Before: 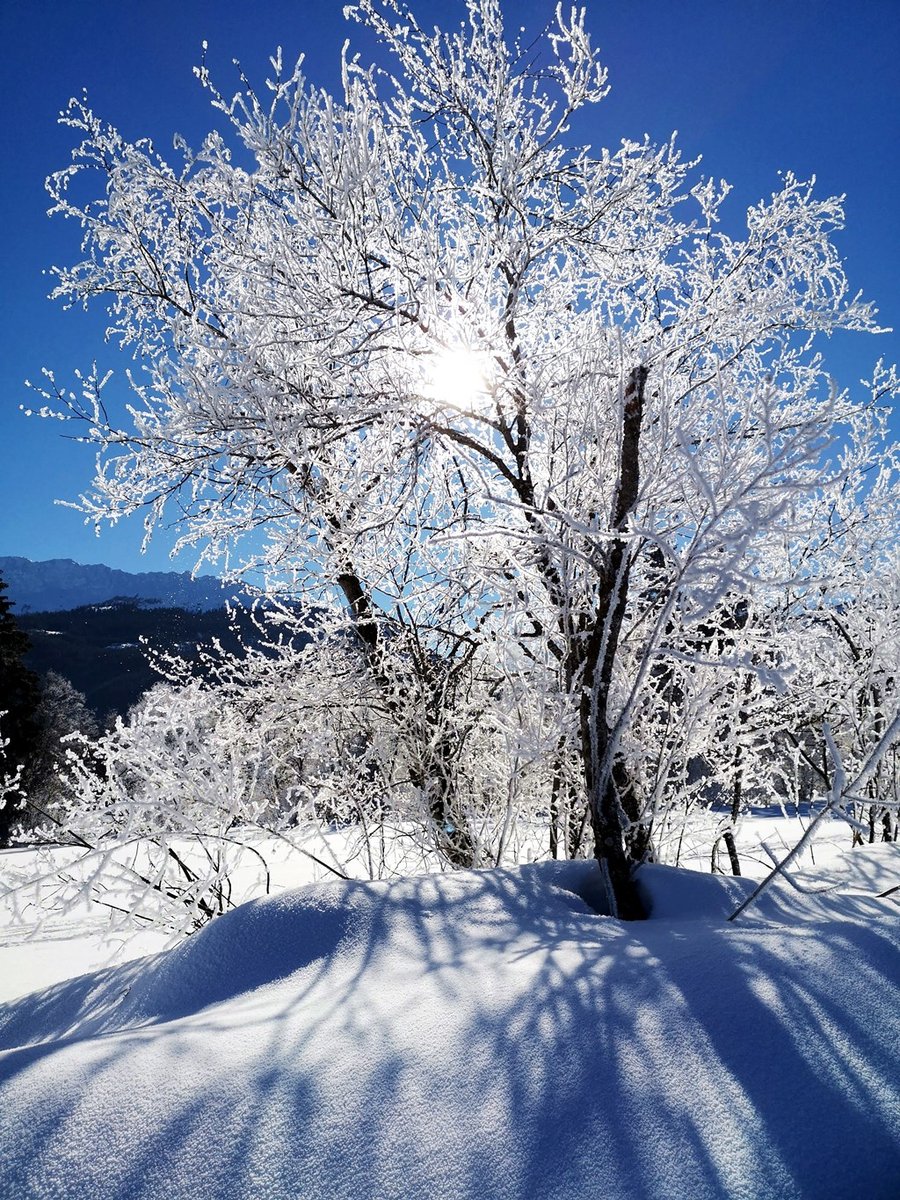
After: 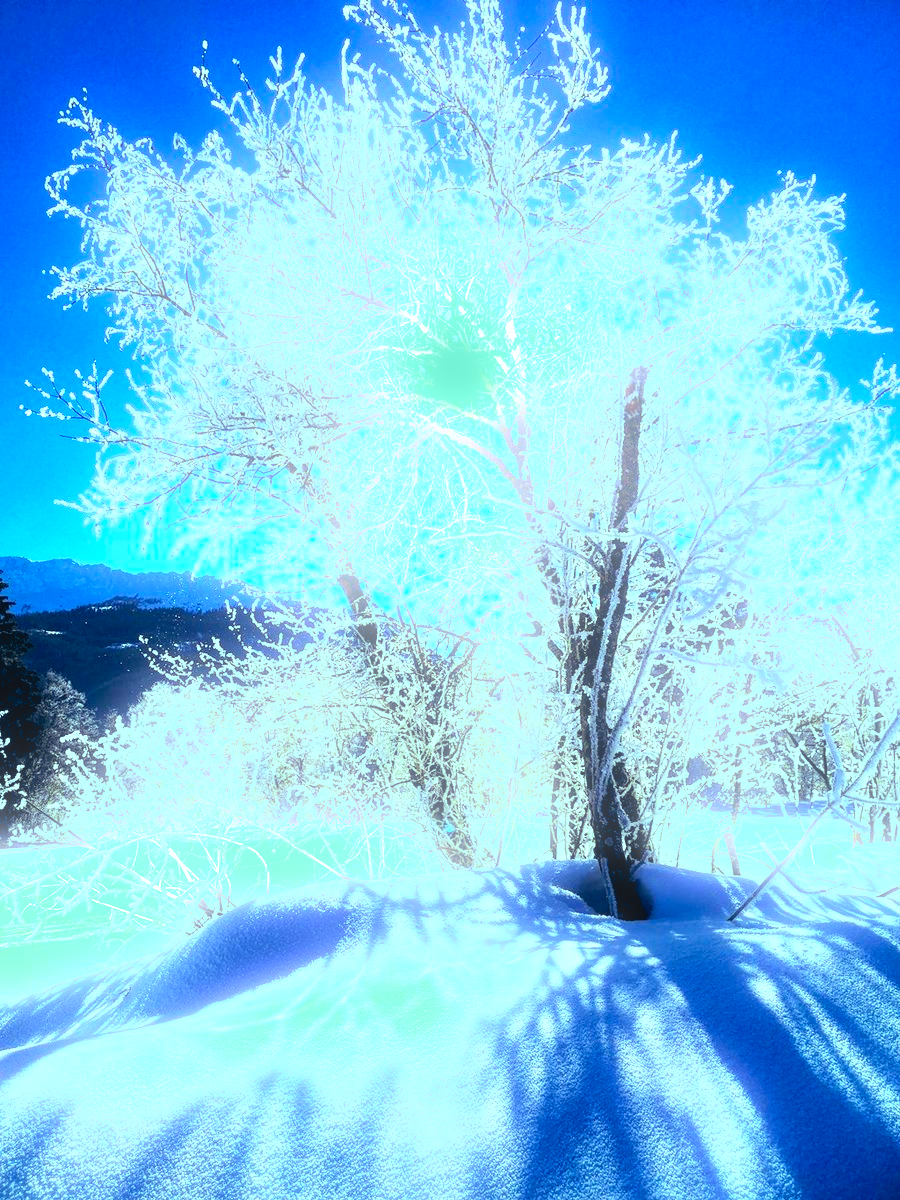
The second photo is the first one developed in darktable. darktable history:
exposure: black level correction 0, exposure 0.877 EV, compensate exposure bias true, compensate highlight preservation false
contrast brightness saturation: contrast 0.08, saturation 0.2
color balance rgb: shadows lift › hue 87.51°, highlights gain › chroma 0.68%, highlights gain › hue 55.1°, global offset › chroma 0.13%, global offset › hue 253.66°, linear chroma grading › global chroma 0.5%, perceptual saturation grading › global saturation 16.38%
bloom: size 5%, threshold 95%, strength 15%
color balance: mode lift, gamma, gain (sRGB), lift [0.997, 0.979, 1.021, 1.011], gamma [1, 1.084, 0.916, 0.998], gain [1, 0.87, 1.13, 1.101], contrast 4.55%, contrast fulcrum 38.24%, output saturation 104.09%
local contrast: on, module defaults
